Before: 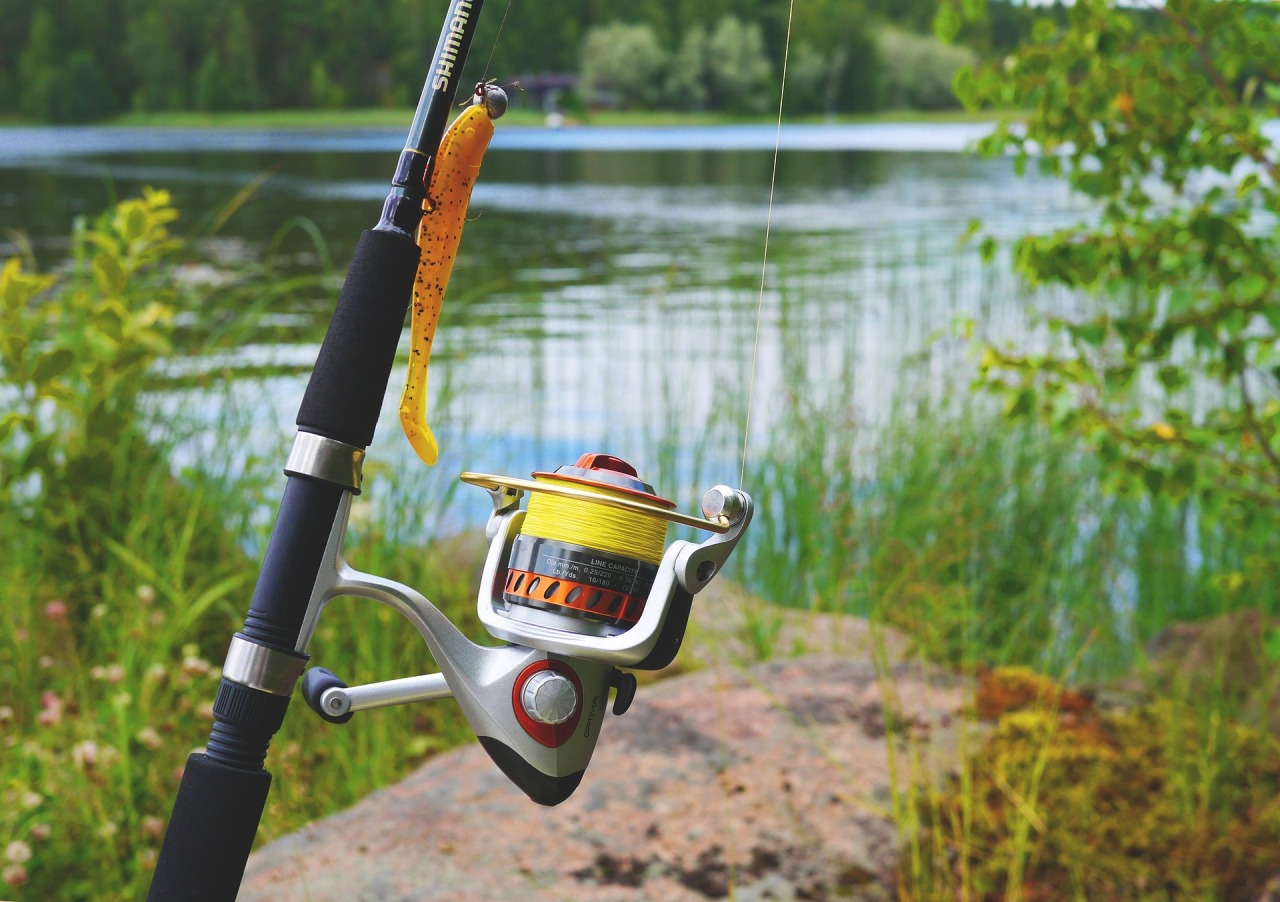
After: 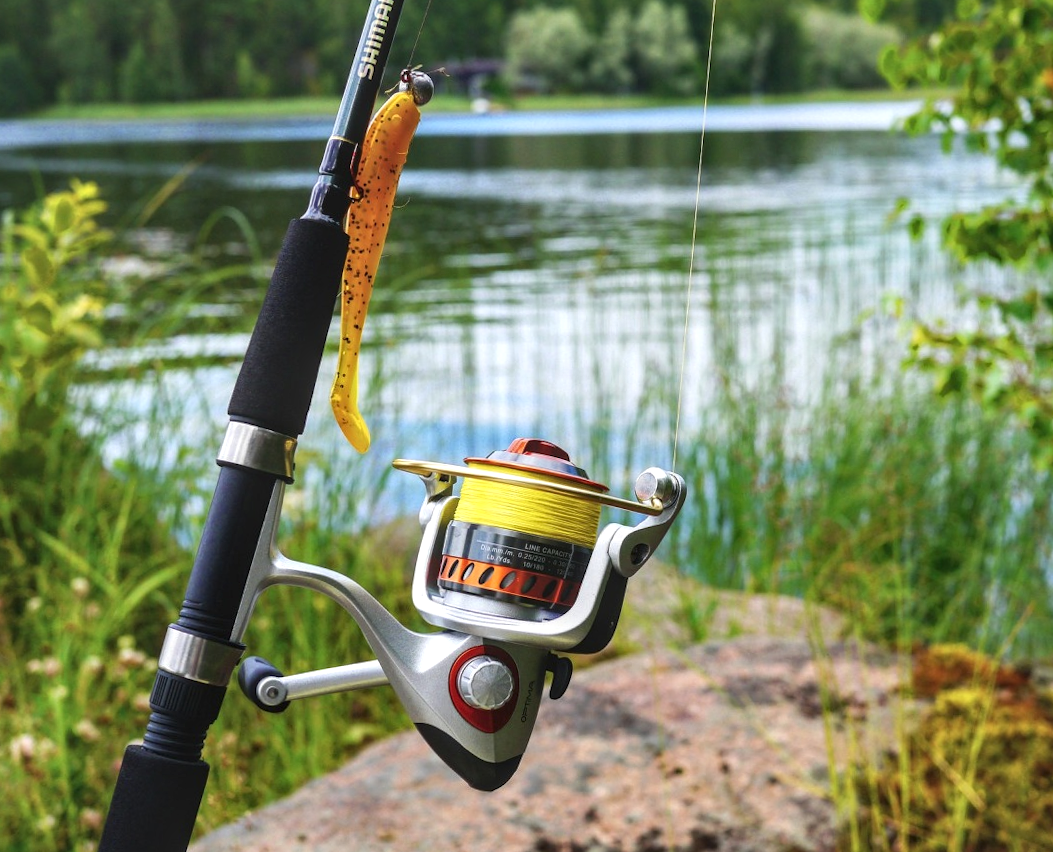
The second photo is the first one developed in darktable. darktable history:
local contrast: detail 150%
crop and rotate: angle 1°, left 4.281%, top 0.642%, right 11.383%, bottom 2.486%
